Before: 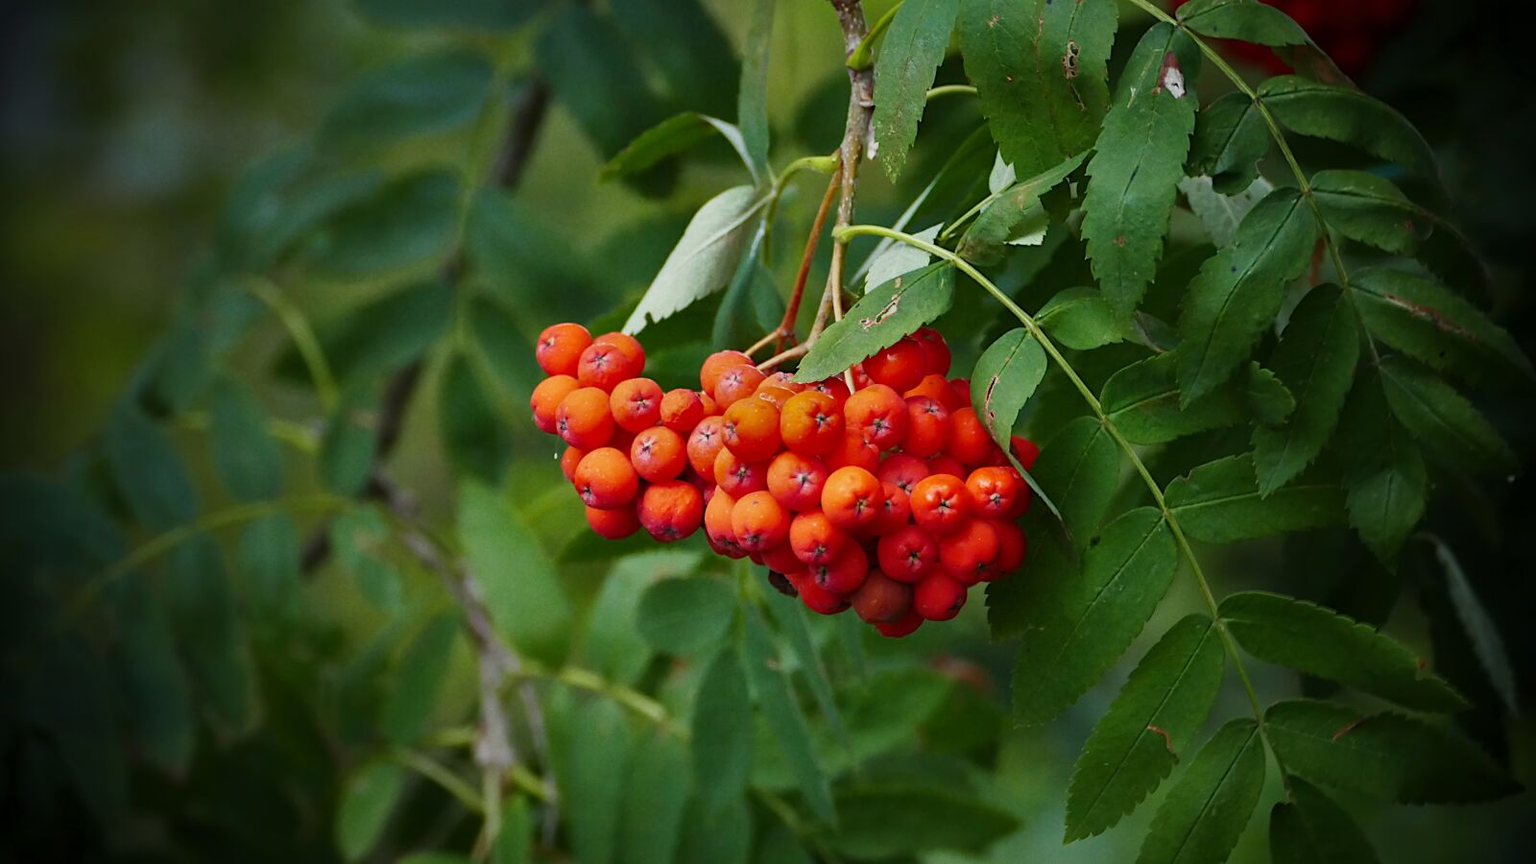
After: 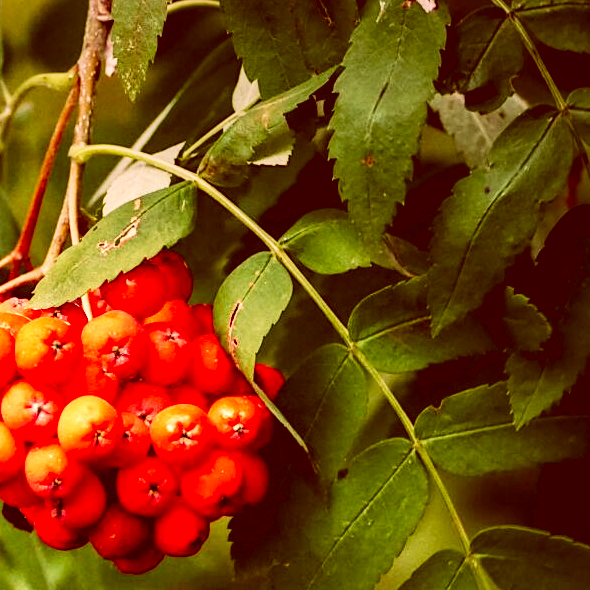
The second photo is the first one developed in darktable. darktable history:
local contrast: on, module defaults
white balance: red 1.08, blue 0.791
crop and rotate: left 49.936%, top 10.094%, right 13.136%, bottom 24.256%
base curve: curves: ch0 [(0, 0) (0.007, 0.004) (0.027, 0.03) (0.046, 0.07) (0.207, 0.54) (0.442, 0.872) (0.673, 0.972) (1, 1)], preserve colors none
velvia: on, module defaults
color correction: highlights a* 9.03, highlights b* 8.71, shadows a* 40, shadows b* 40, saturation 0.8
graduated density: hue 238.83°, saturation 50%
